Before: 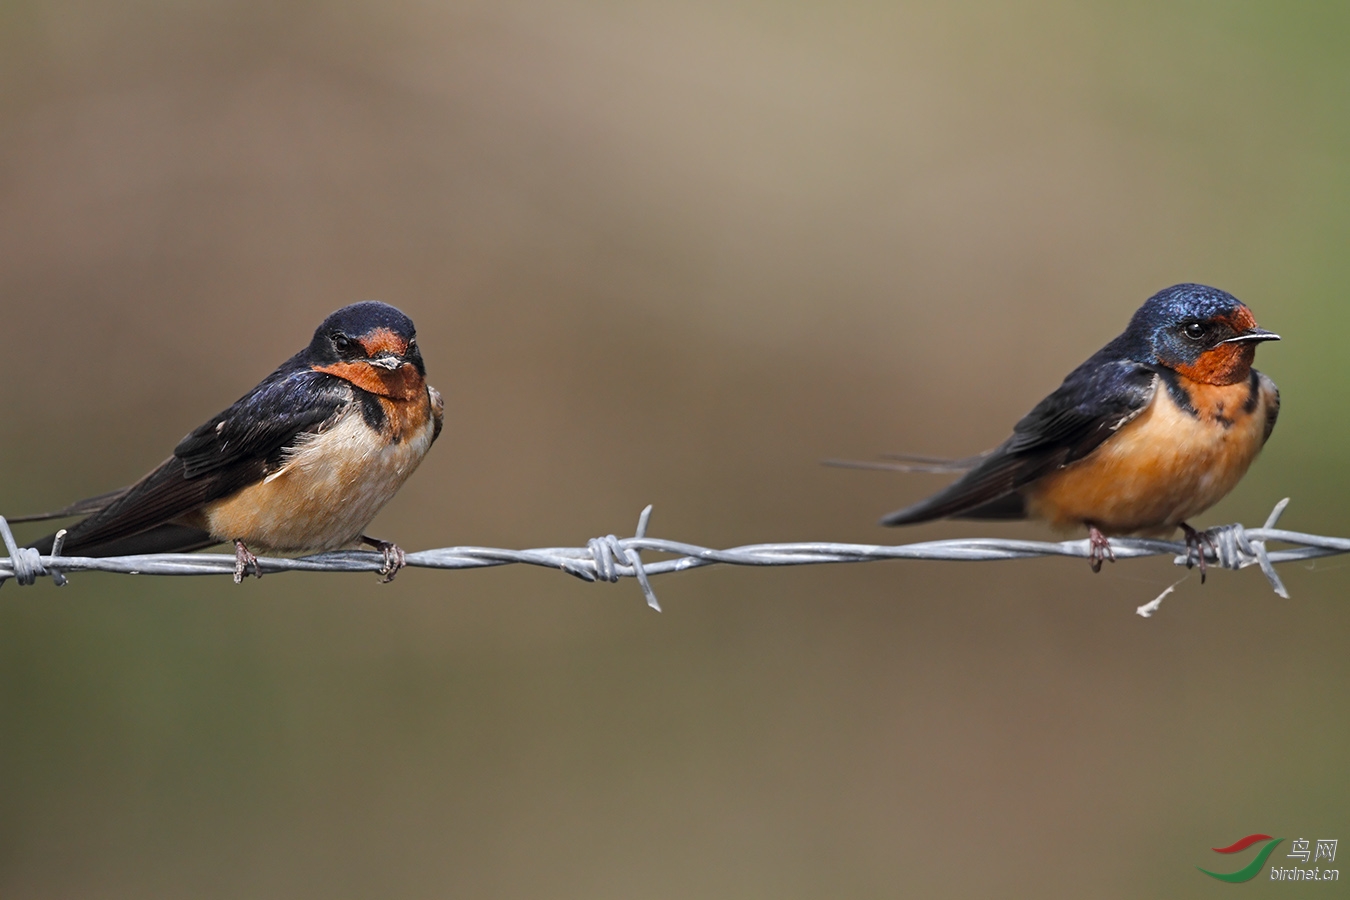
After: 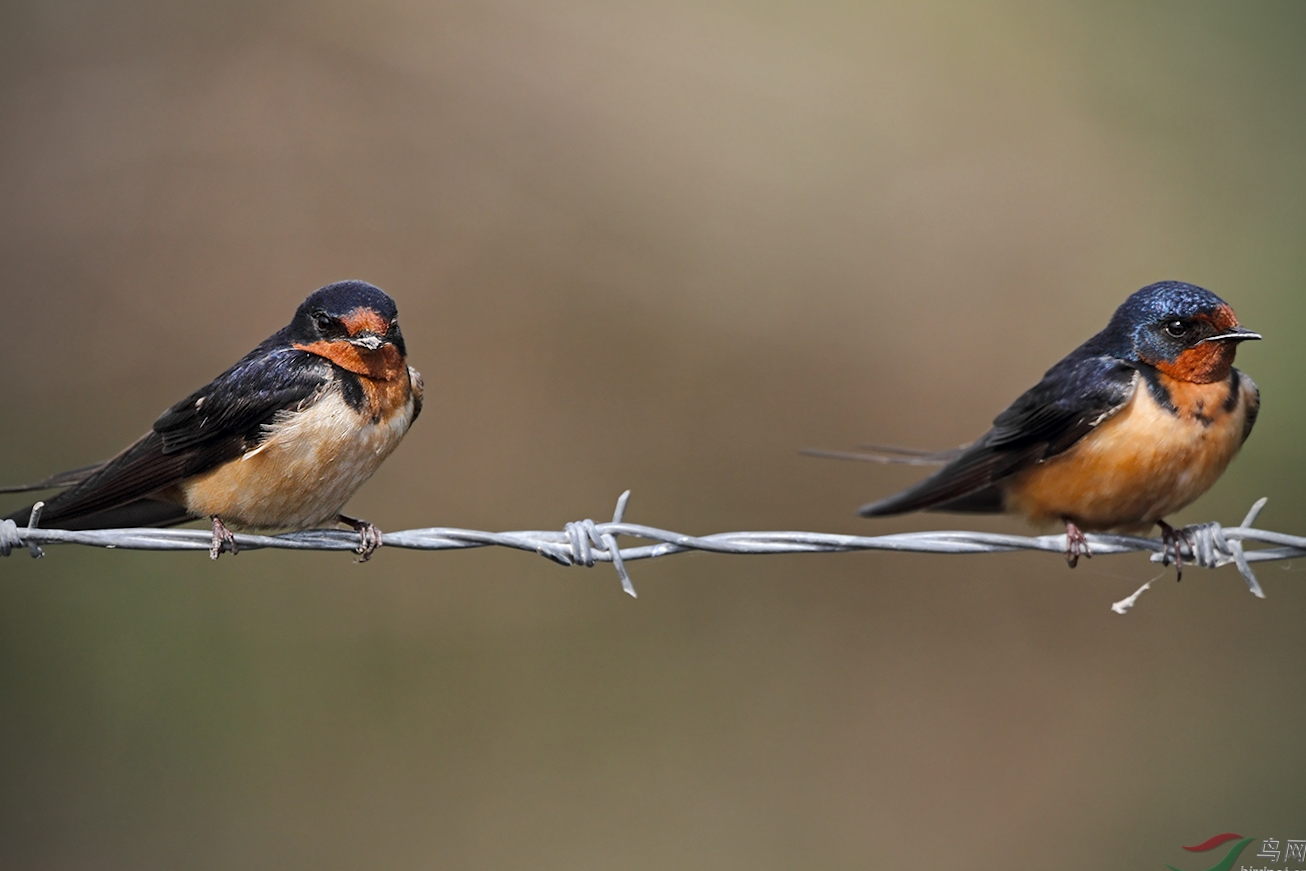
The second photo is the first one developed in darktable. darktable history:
crop and rotate: angle -1.28°
local contrast: mode bilateral grid, contrast 21, coarseness 50, detail 120%, midtone range 0.2
vignetting: on, module defaults
